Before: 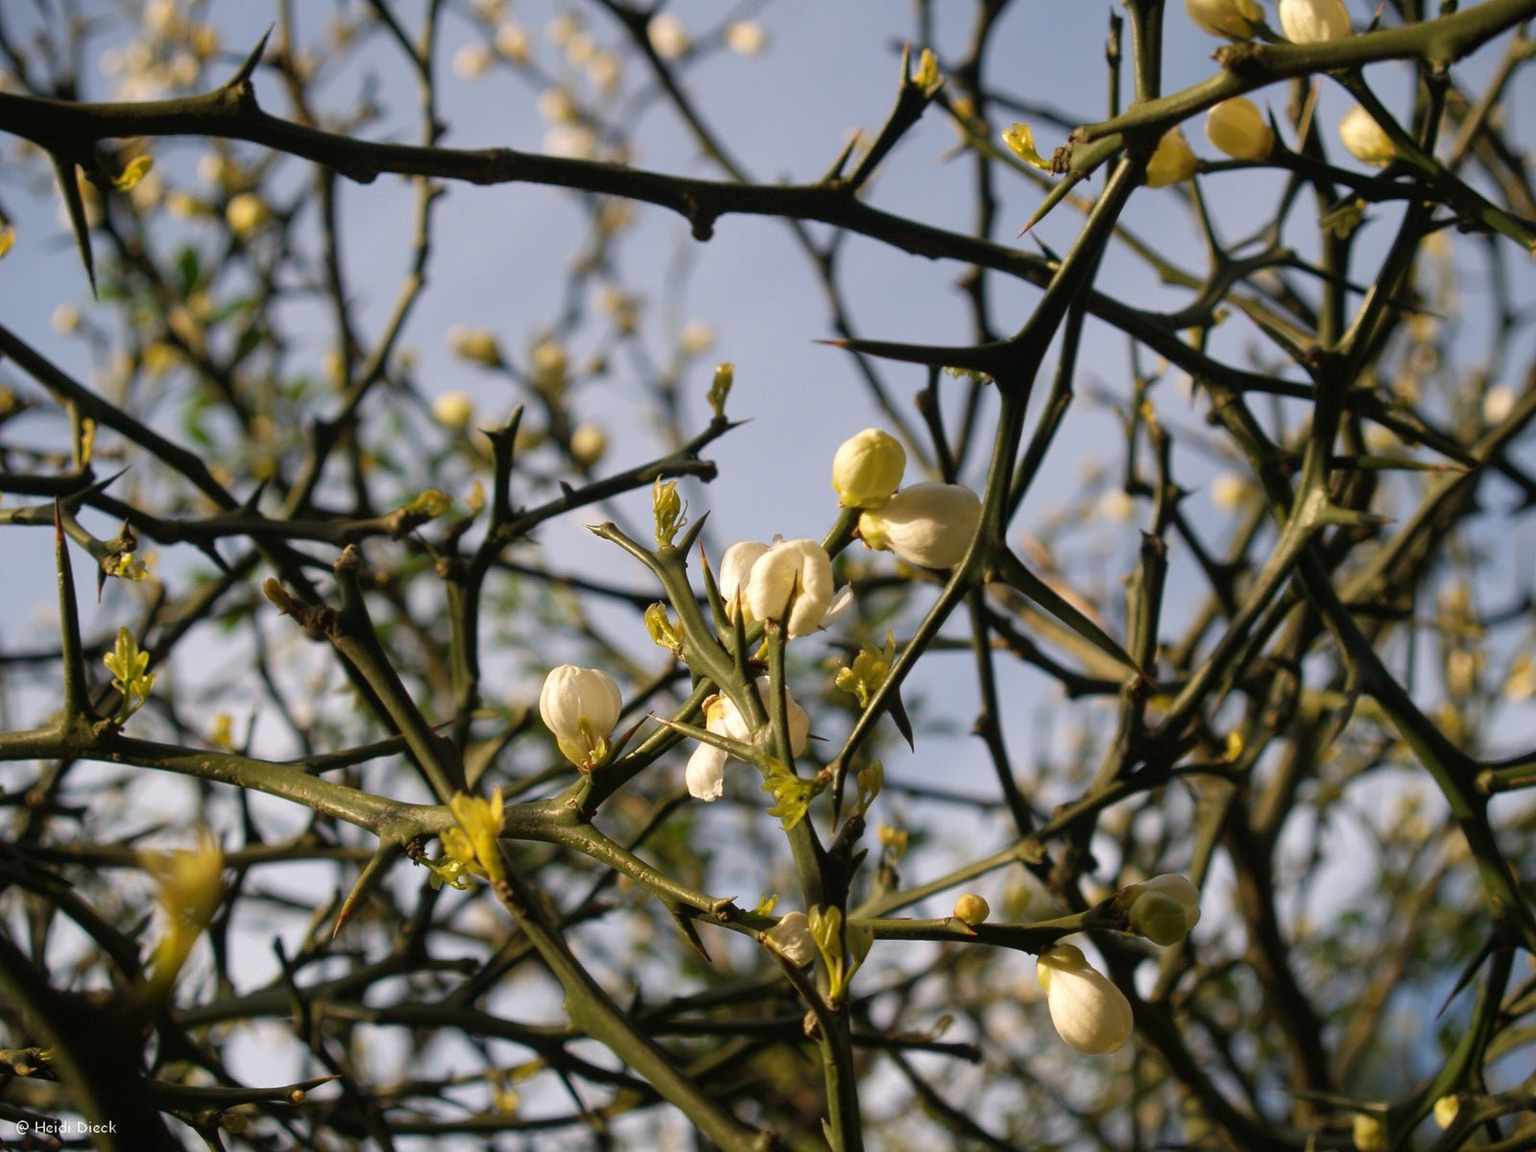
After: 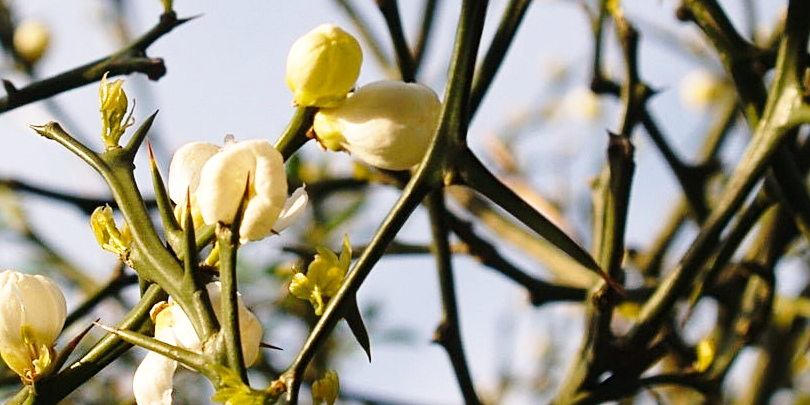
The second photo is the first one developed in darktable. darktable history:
sharpen: on, module defaults
crop: left 36.332%, top 35.233%, right 12.997%, bottom 30.973%
base curve: curves: ch0 [(0, 0) (0.028, 0.03) (0.121, 0.232) (0.46, 0.748) (0.859, 0.968) (1, 1)], preserve colors none
